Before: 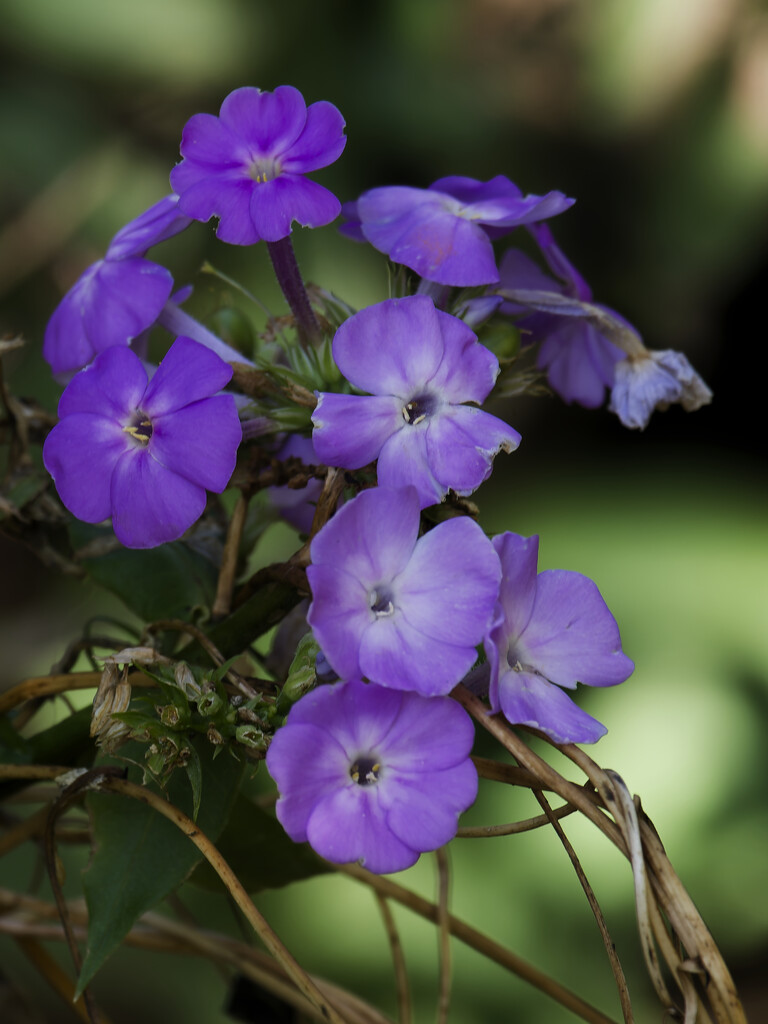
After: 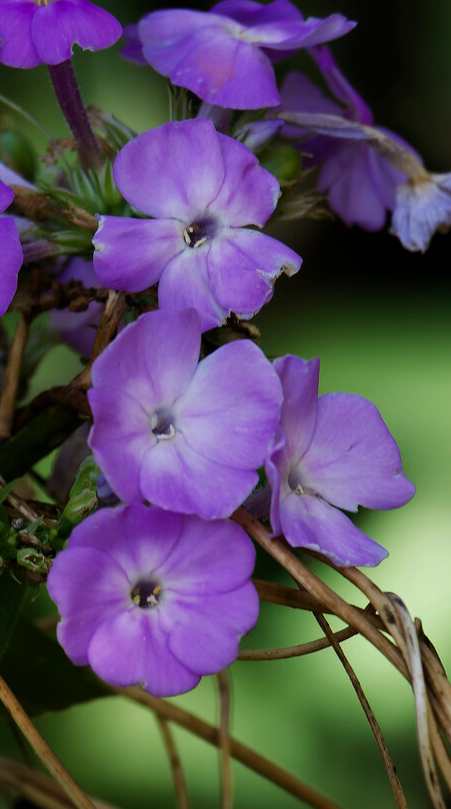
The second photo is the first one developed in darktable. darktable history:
crop and rotate: left 28.559%, top 17.3%, right 12.642%, bottom 3.694%
